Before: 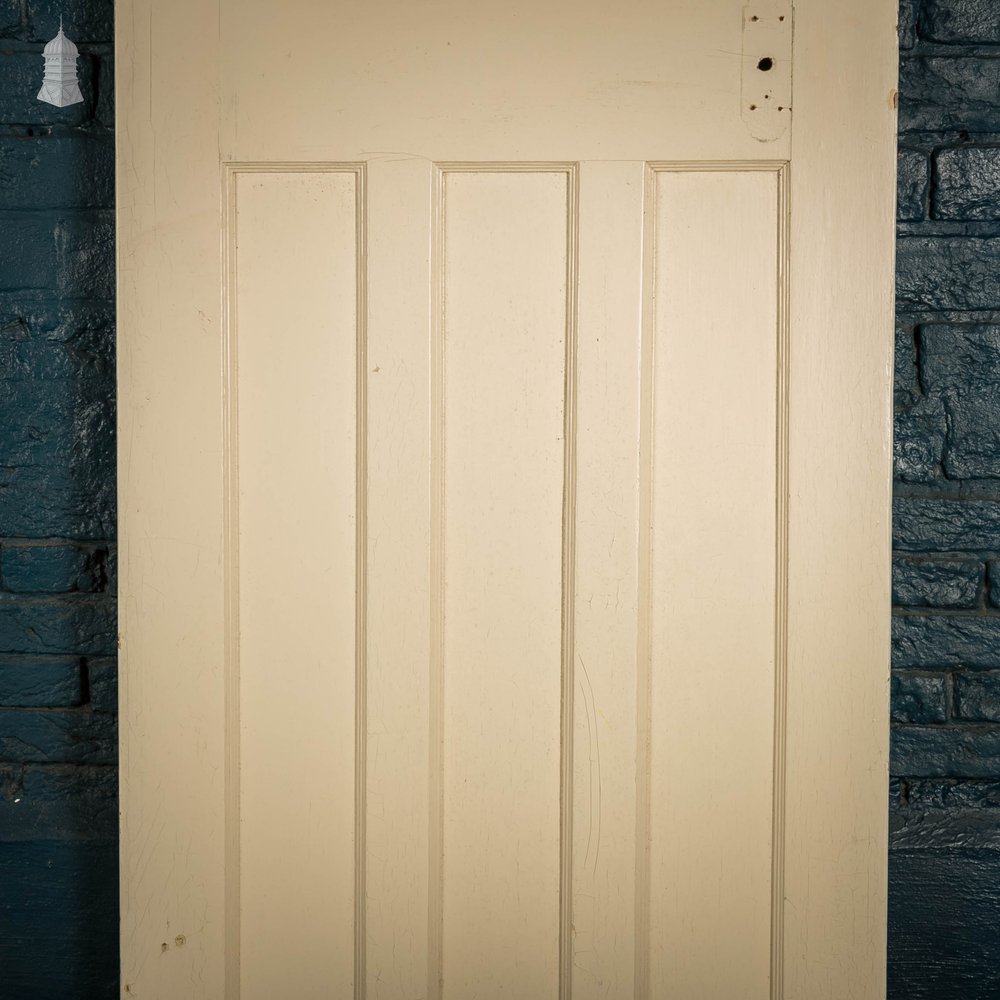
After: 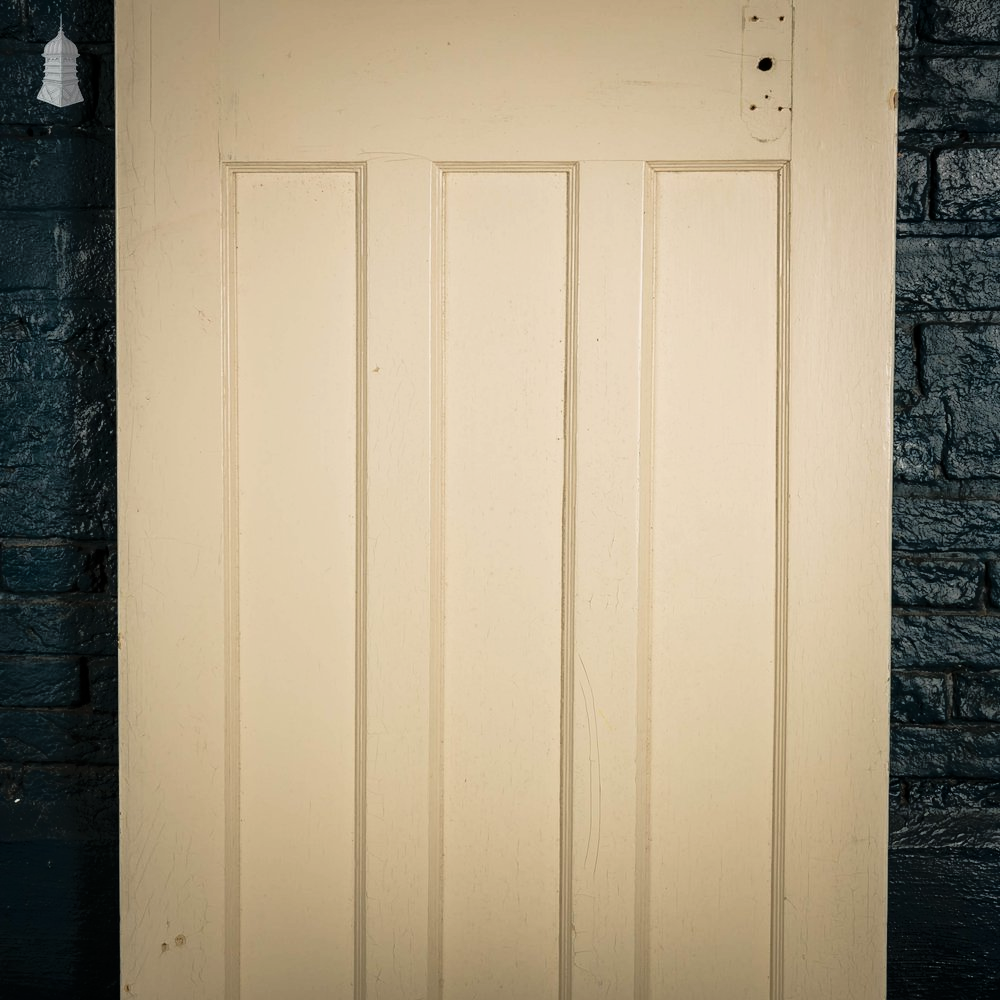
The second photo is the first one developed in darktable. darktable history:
tone equalizer: -8 EV -1.82 EV, -7 EV -1.18 EV, -6 EV -1.63 EV, edges refinement/feathering 500, mask exposure compensation -1.57 EV, preserve details no
